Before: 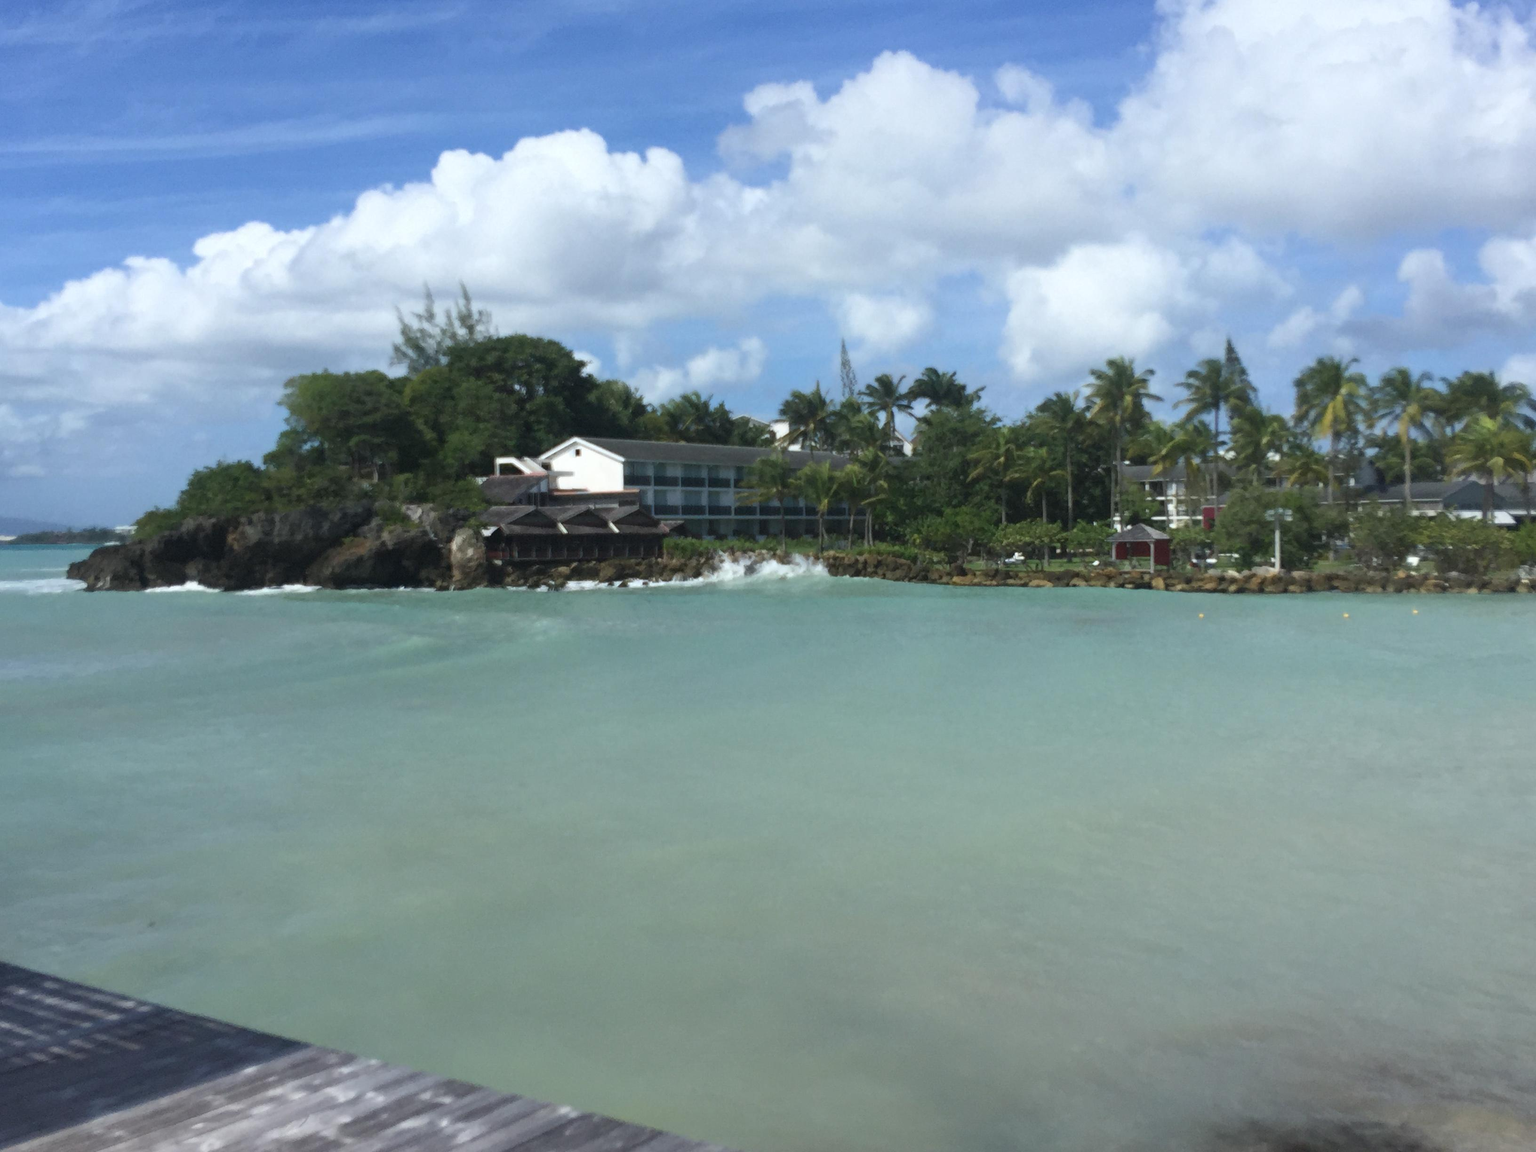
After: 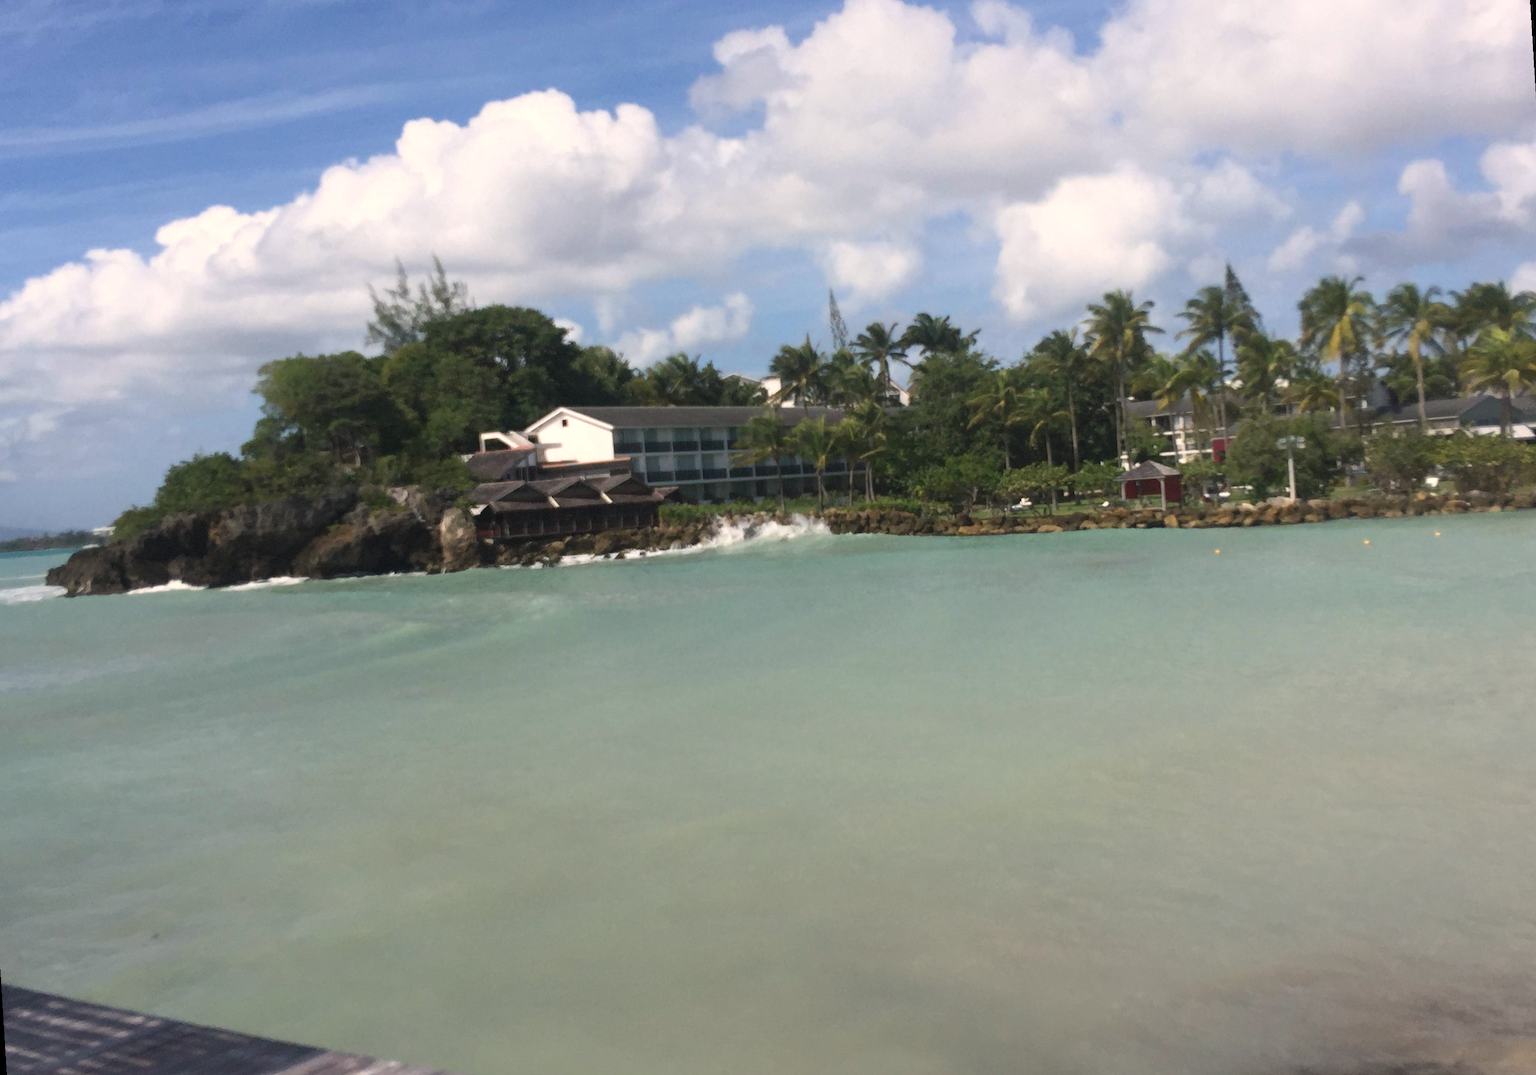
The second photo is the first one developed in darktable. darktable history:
rotate and perspective: rotation -3.52°, crop left 0.036, crop right 0.964, crop top 0.081, crop bottom 0.919
white balance: red 1.127, blue 0.943
